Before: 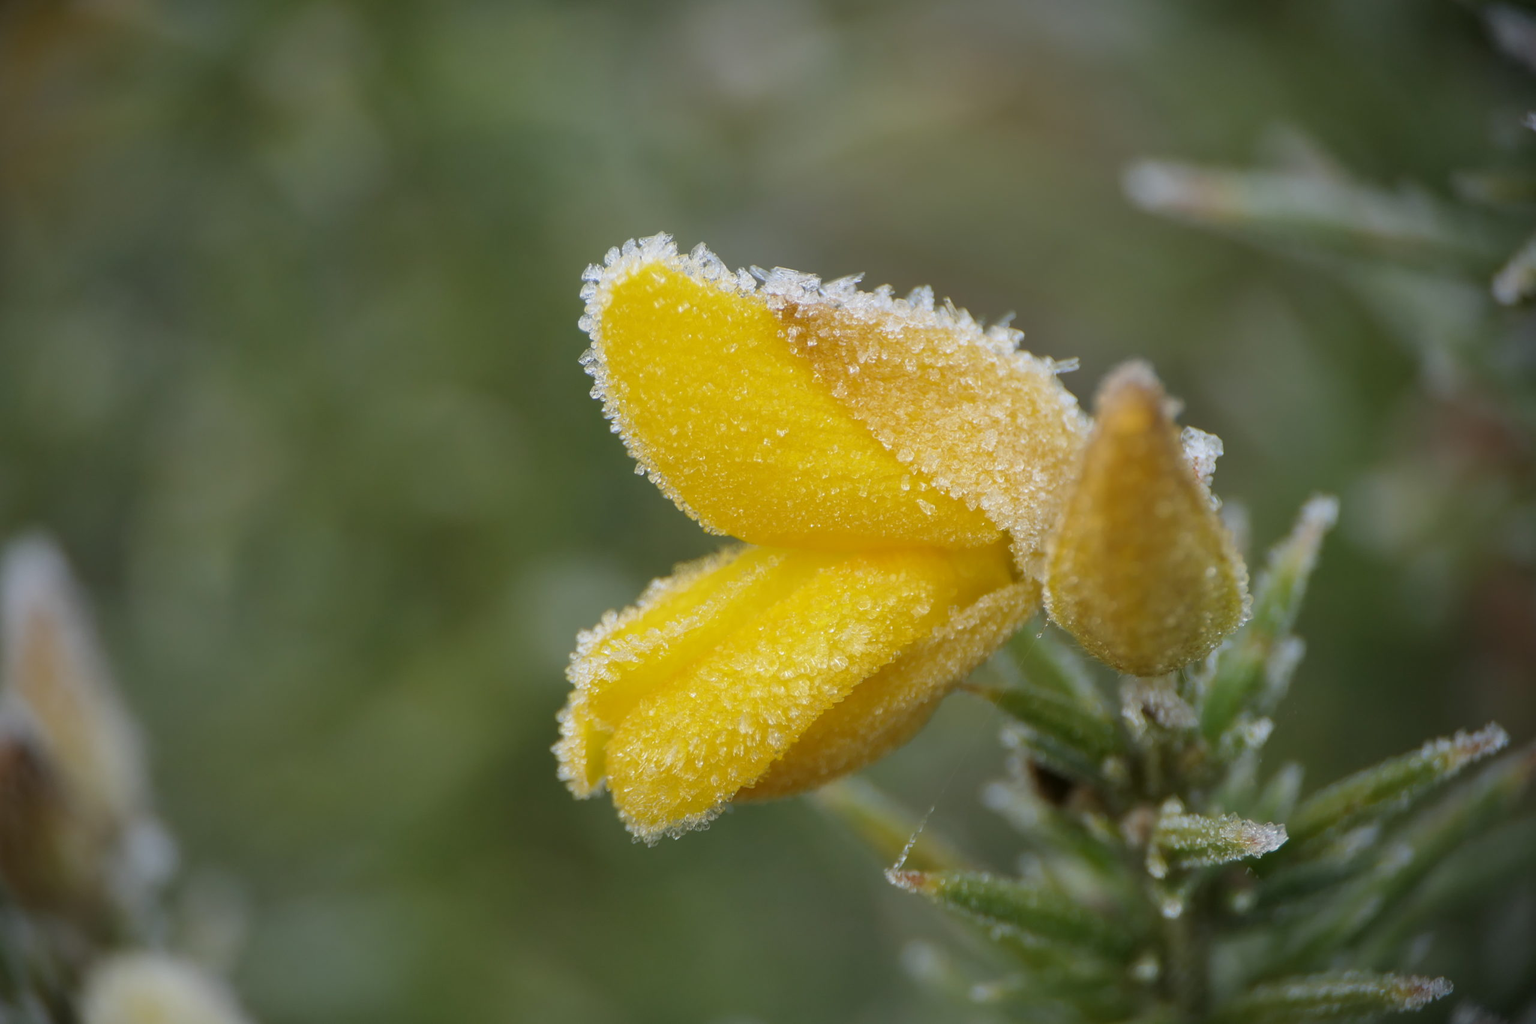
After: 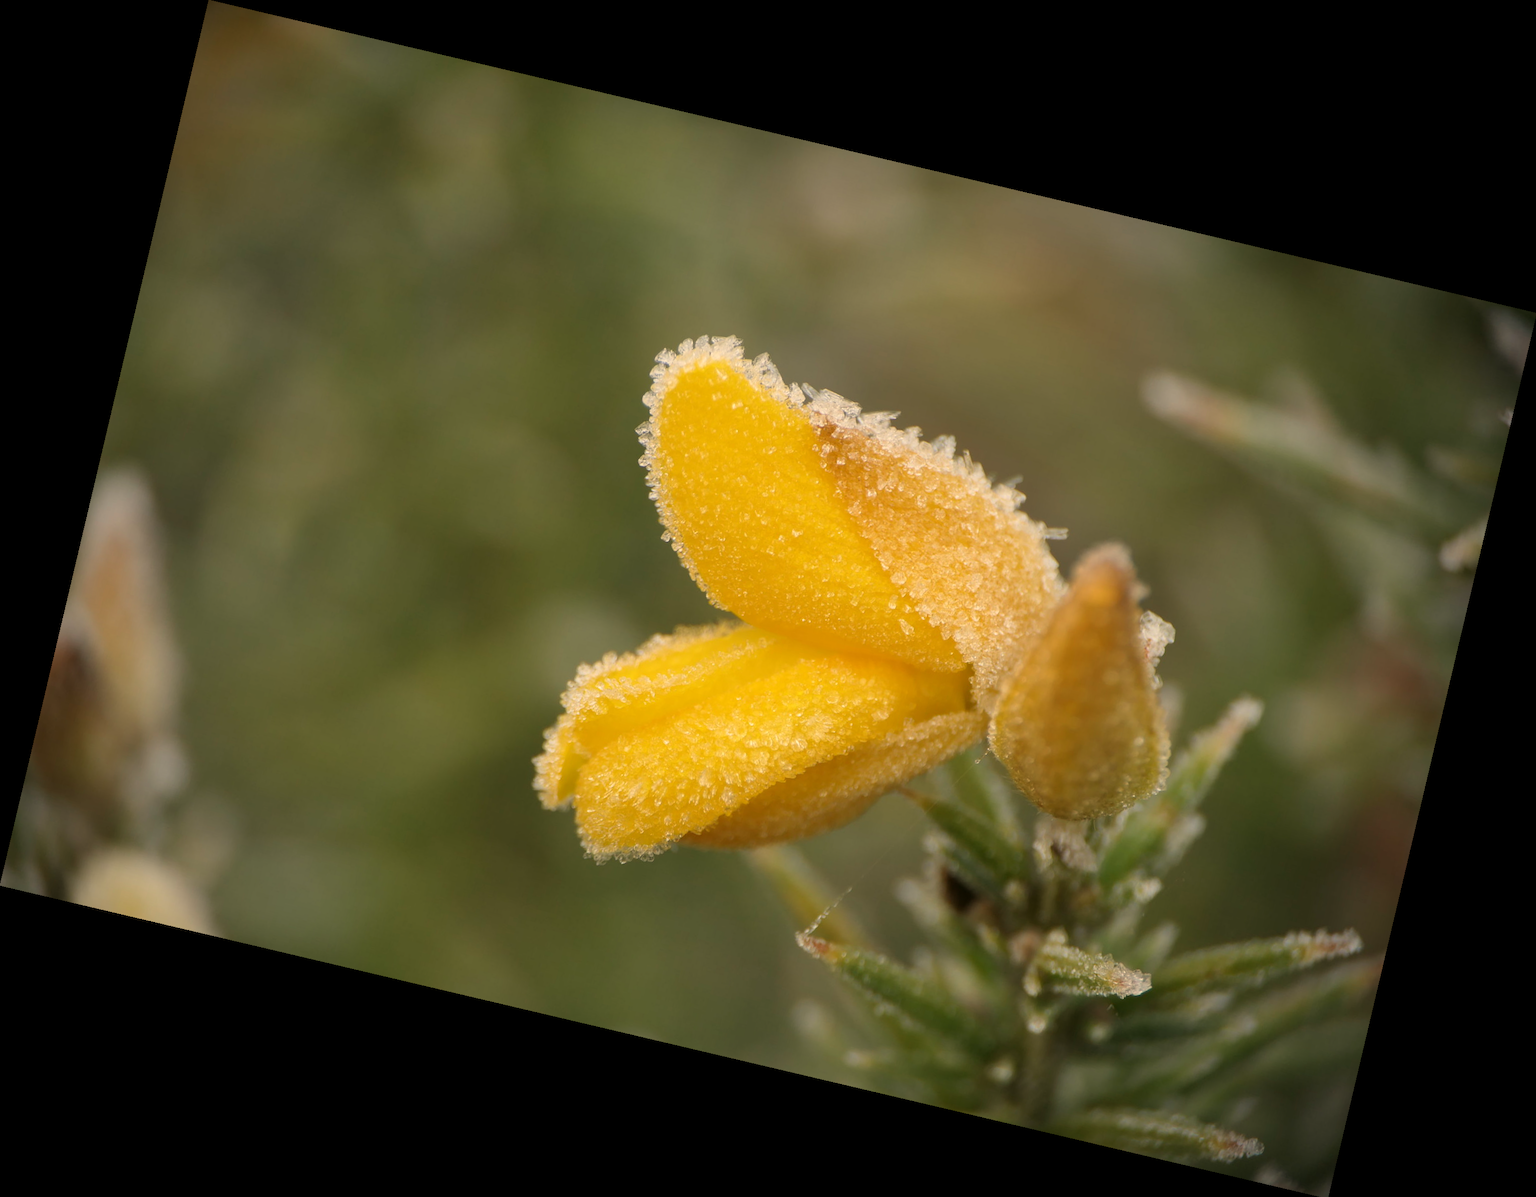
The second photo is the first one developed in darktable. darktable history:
rotate and perspective: rotation 13.27°, automatic cropping off
white balance: red 1.138, green 0.996, blue 0.812
